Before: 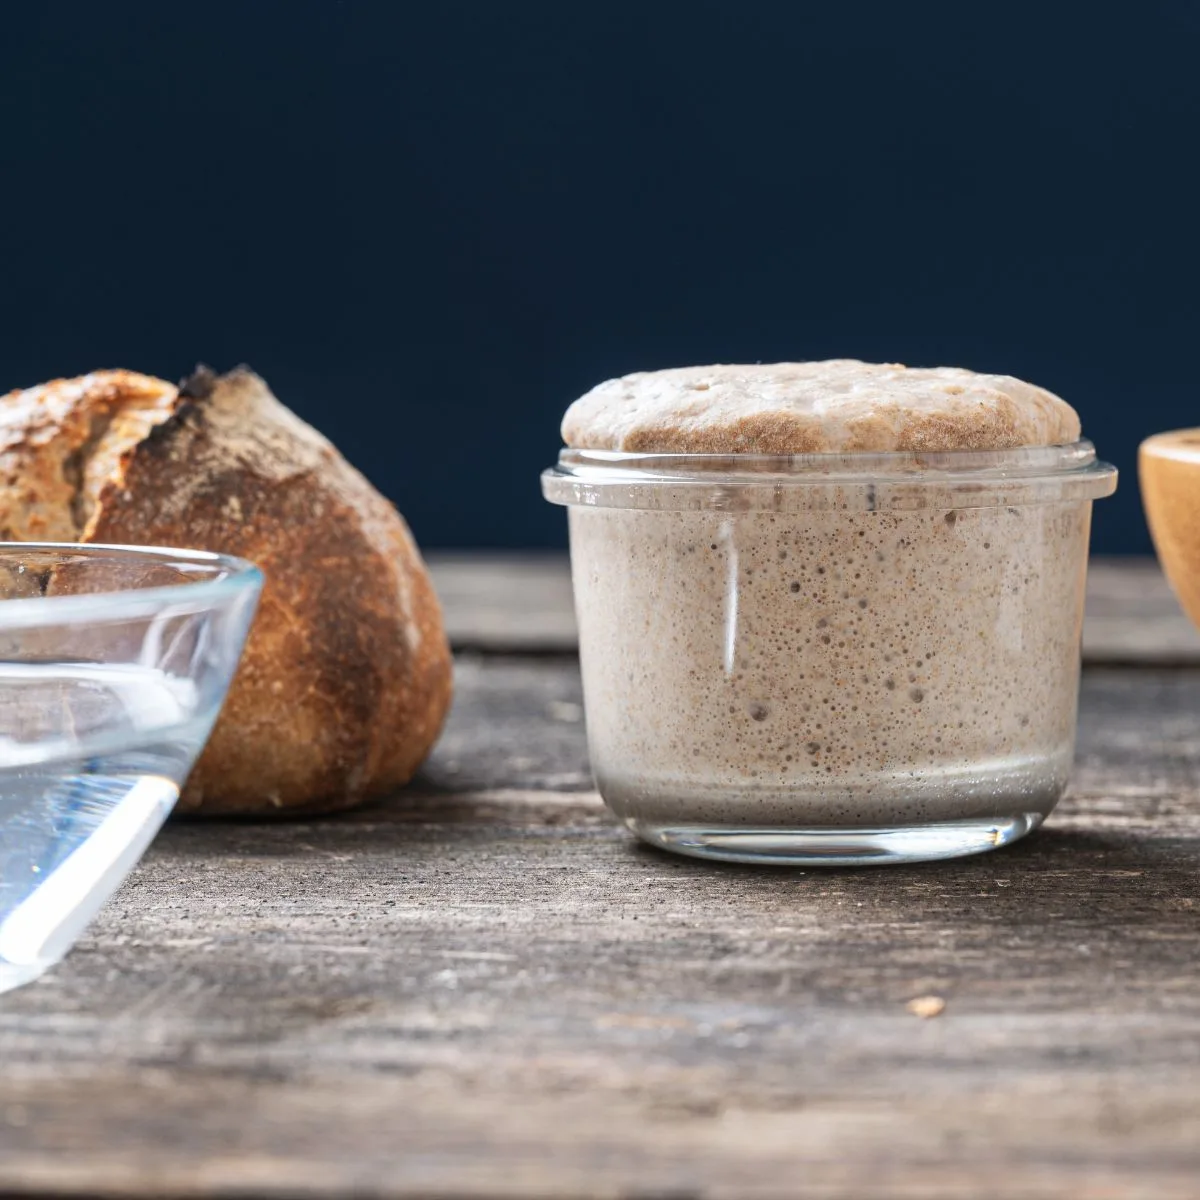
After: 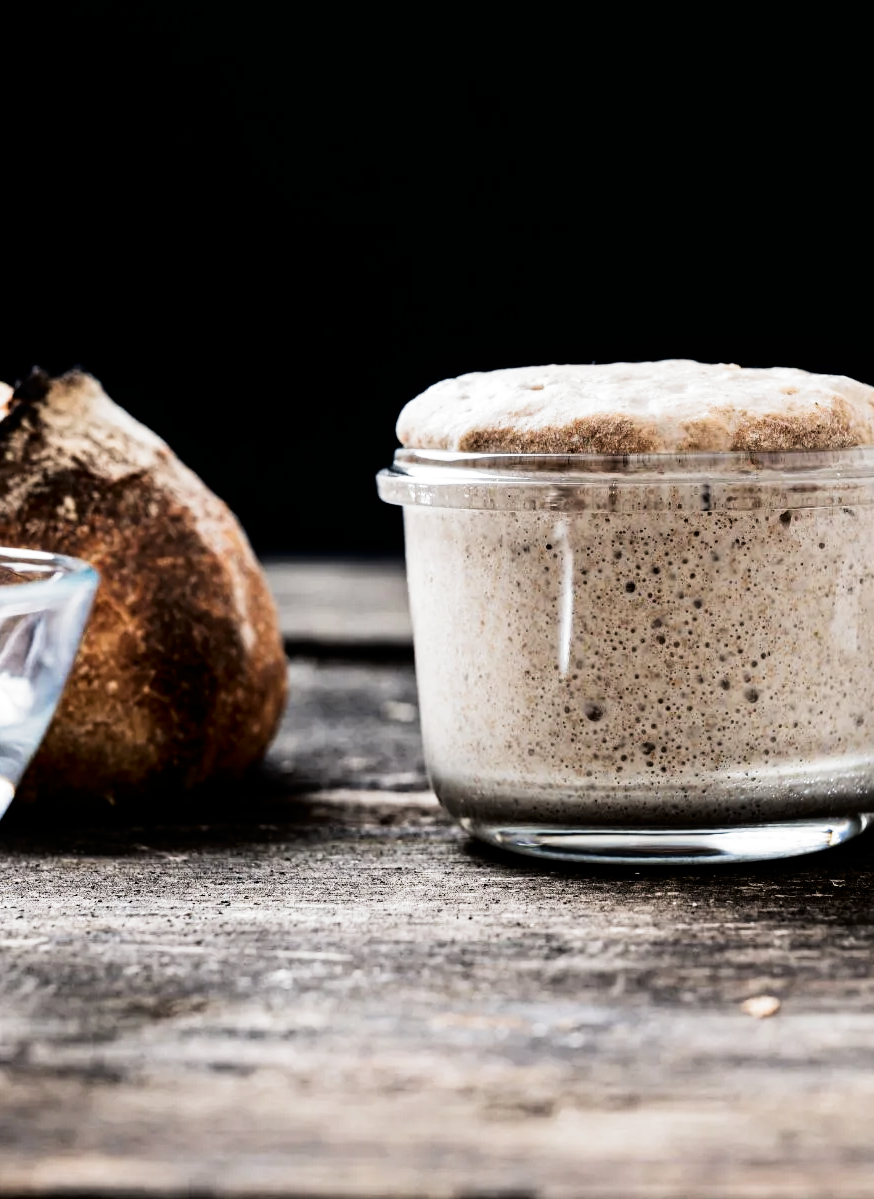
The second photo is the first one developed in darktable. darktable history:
crop: left 13.766%, top 0%, right 13.351%
filmic rgb: black relative exposure -3.75 EV, white relative exposure 2.38 EV, dynamic range scaling -49.93%, hardness 3.48, latitude 30.94%, contrast 1.783, preserve chrominance RGB euclidean norm, color science v5 (2021), contrast in shadows safe, contrast in highlights safe
tone curve: curves: ch0 [(0, 0) (0.153, 0.056) (1, 1)], color space Lab, independent channels, preserve colors none
